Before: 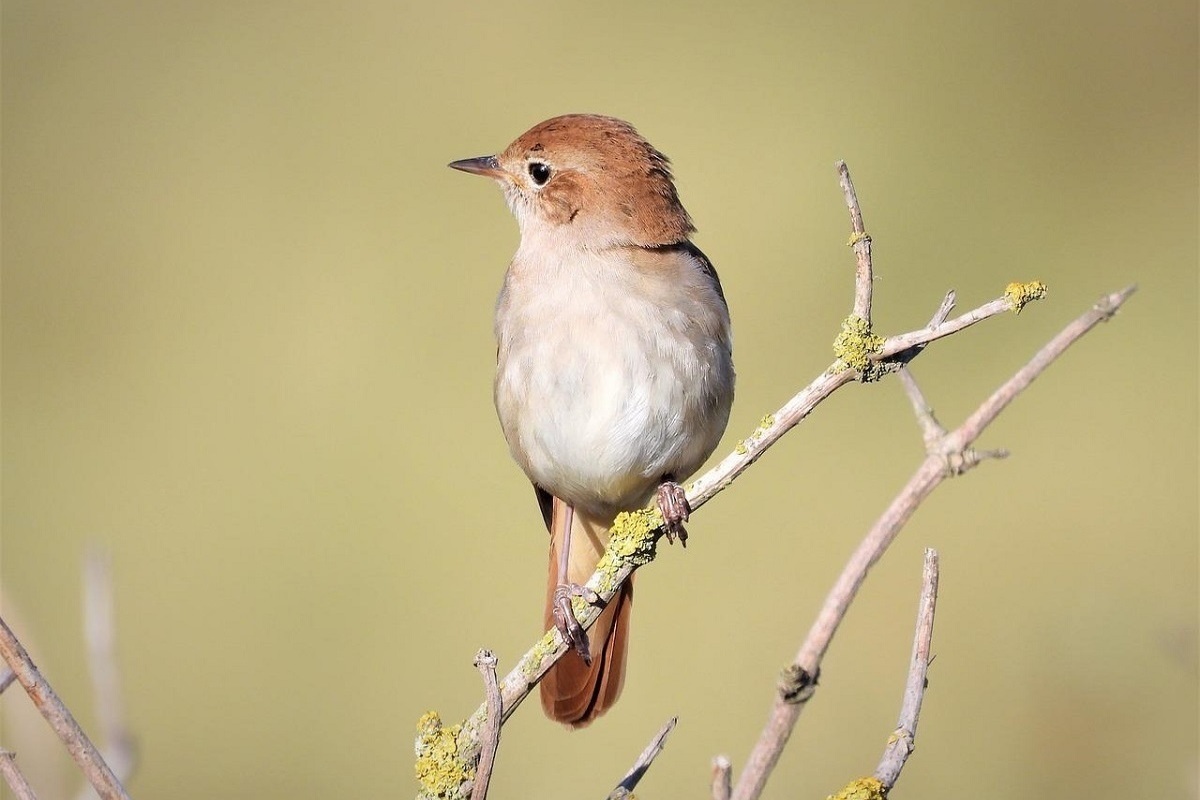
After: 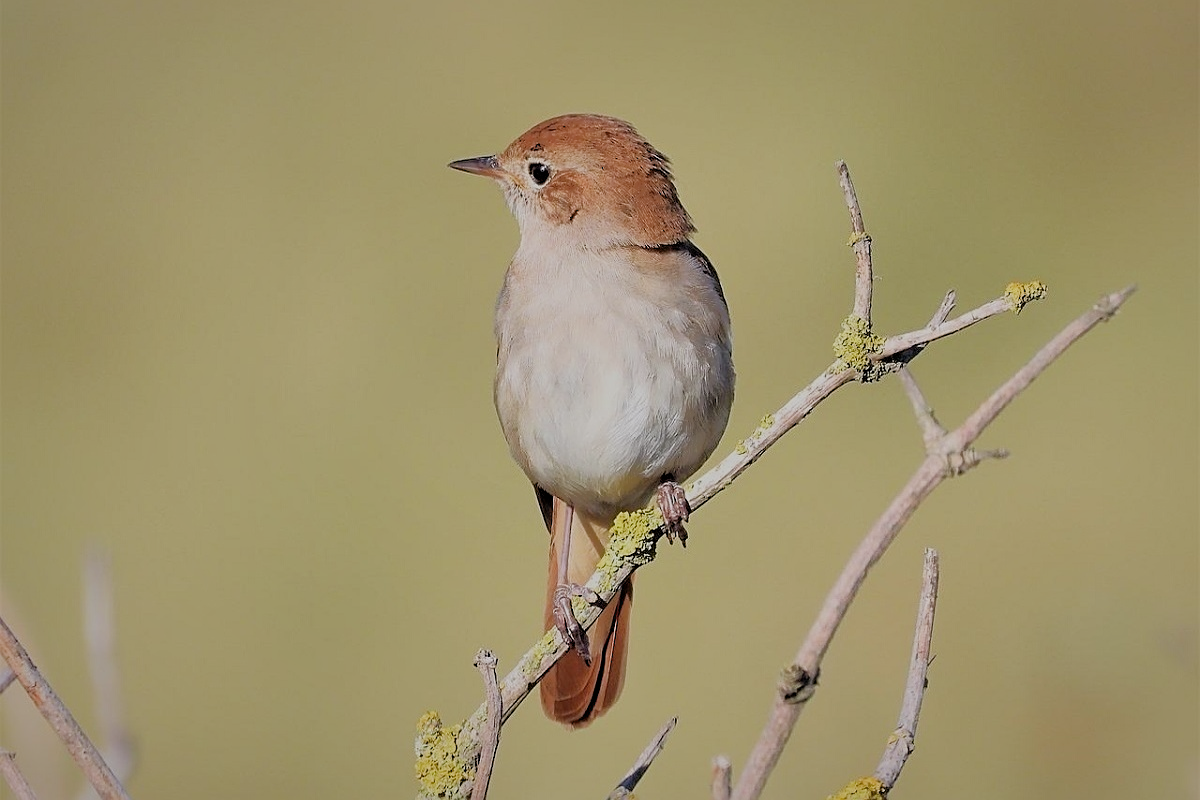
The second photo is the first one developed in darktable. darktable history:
shadows and highlights: highlights -60
sharpen: on, module defaults
filmic rgb: black relative exposure -7.65 EV, white relative exposure 4.56 EV, hardness 3.61
